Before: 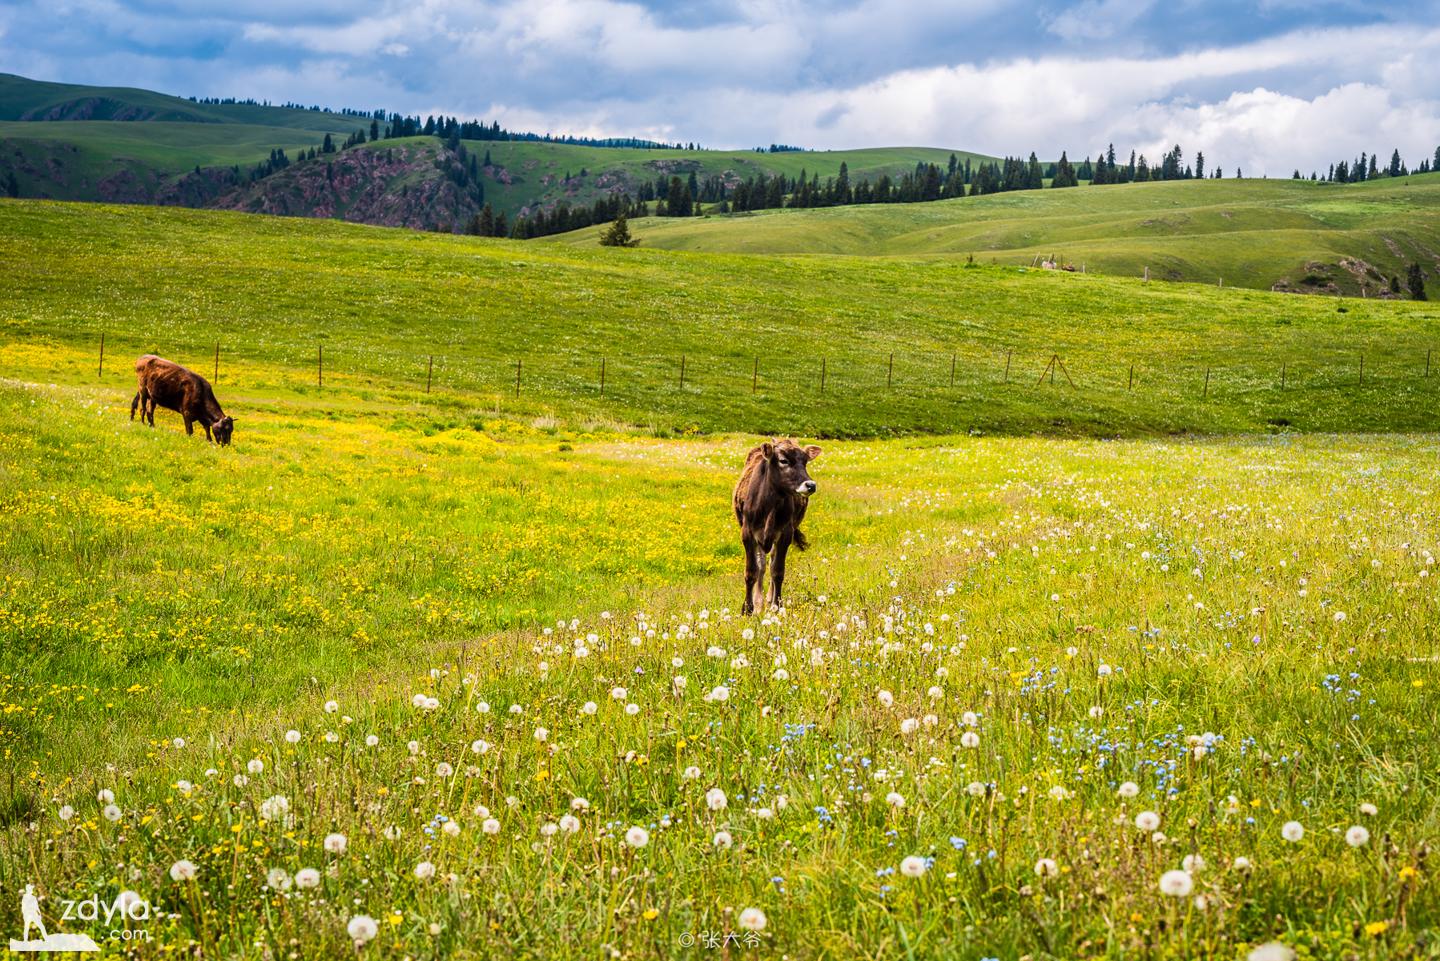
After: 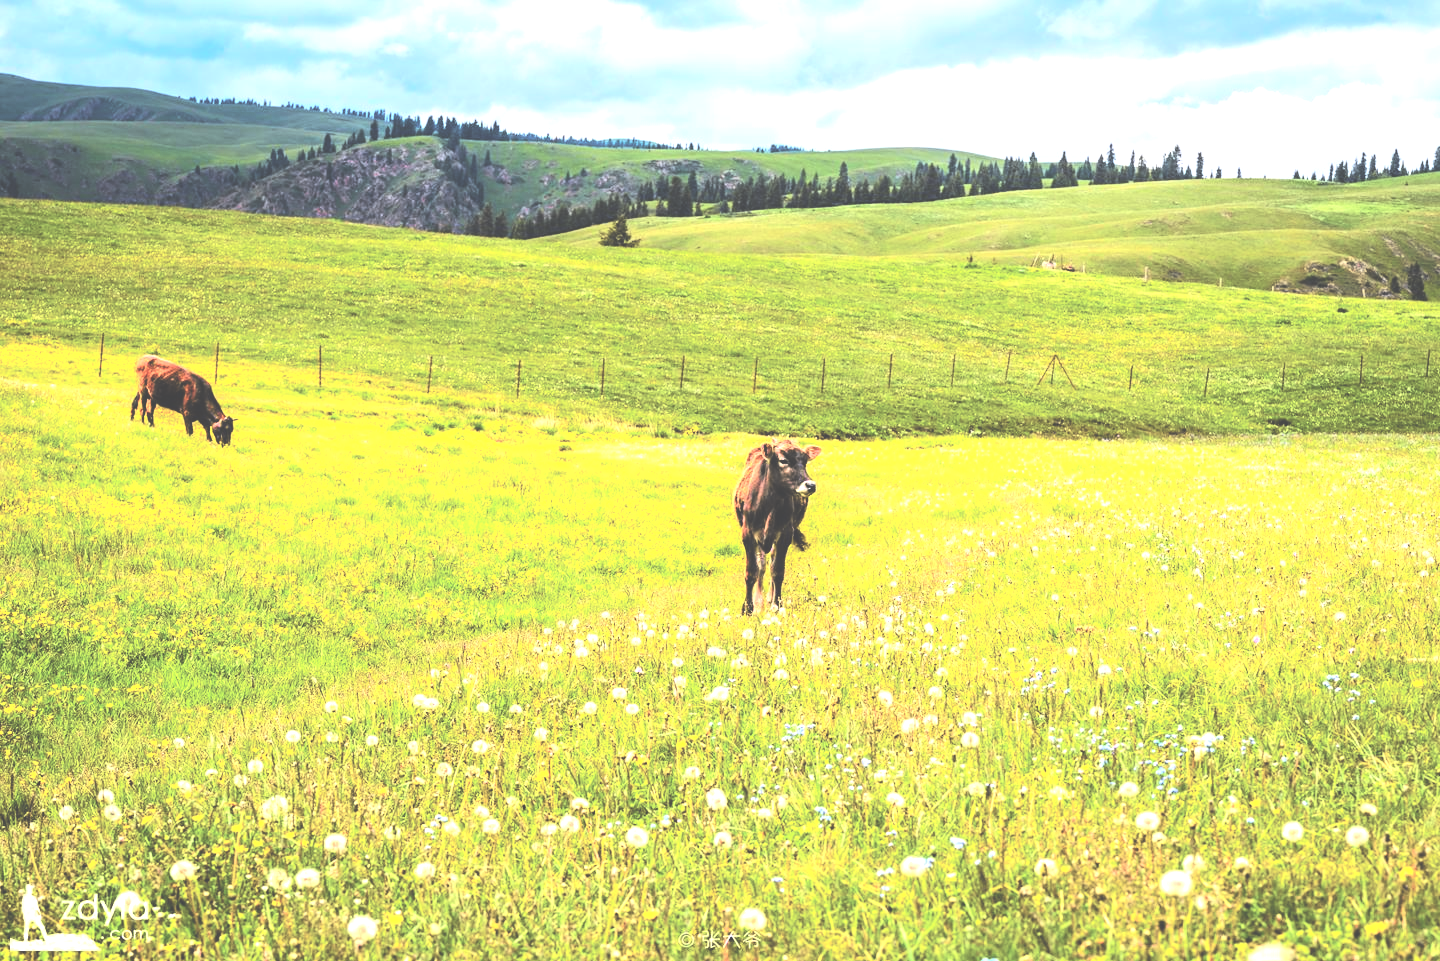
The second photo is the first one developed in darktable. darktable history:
tone equalizer: -8 EV -1.08 EV, -7 EV -1.01 EV, -6 EV -0.867 EV, -5 EV -0.578 EV, -3 EV 0.578 EV, -2 EV 0.867 EV, -1 EV 1.01 EV, +0 EV 1.08 EV, edges refinement/feathering 500, mask exposure compensation -1.57 EV, preserve details no
exposure: black level correction -0.087, compensate highlight preservation false
tone curve: curves: ch0 [(0, 0.01) (0.133, 0.057) (0.338, 0.327) (0.494, 0.55) (0.726, 0.807) (1, 1)]; ch1 [(0, 0) (0.346, 0.324) (0.45, 0.431) (0.5, 0.5) (0.522, 0.517) (0.543, 0.578) (1, 1)]; ch2 [(0, 0) (0.44, 0.424) (0.501, 0.499) (0.564, 0.611) (0.622, 0.667) (0.707, 0.746) (1, 1)], color space Lab, independent channels, preserve colors none
